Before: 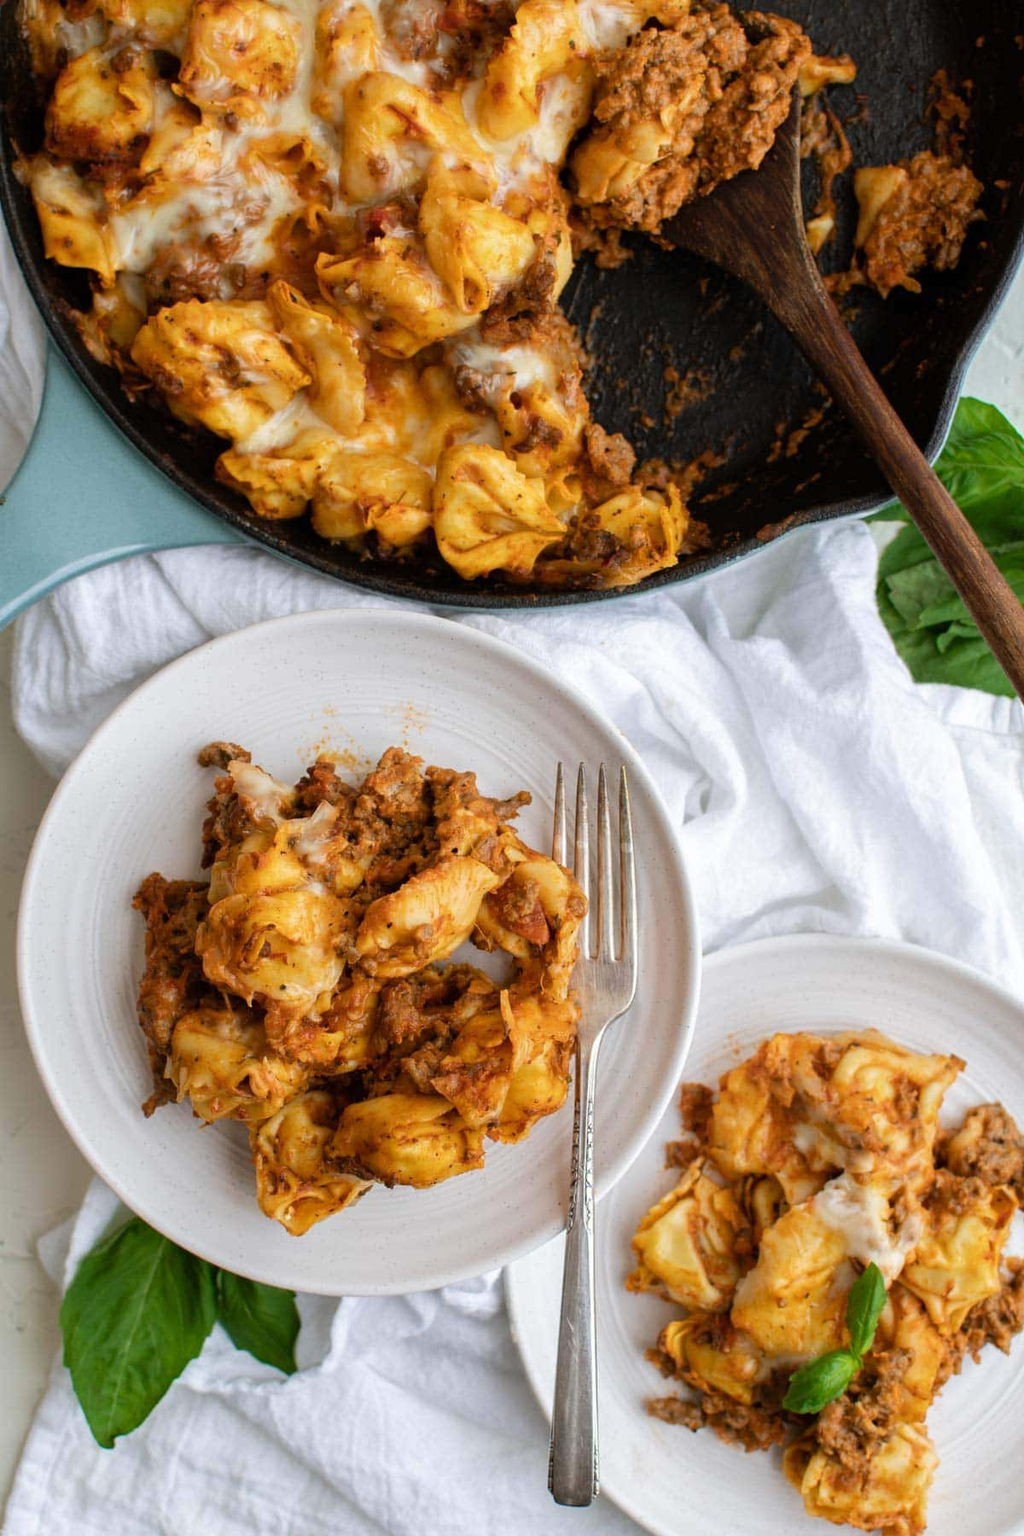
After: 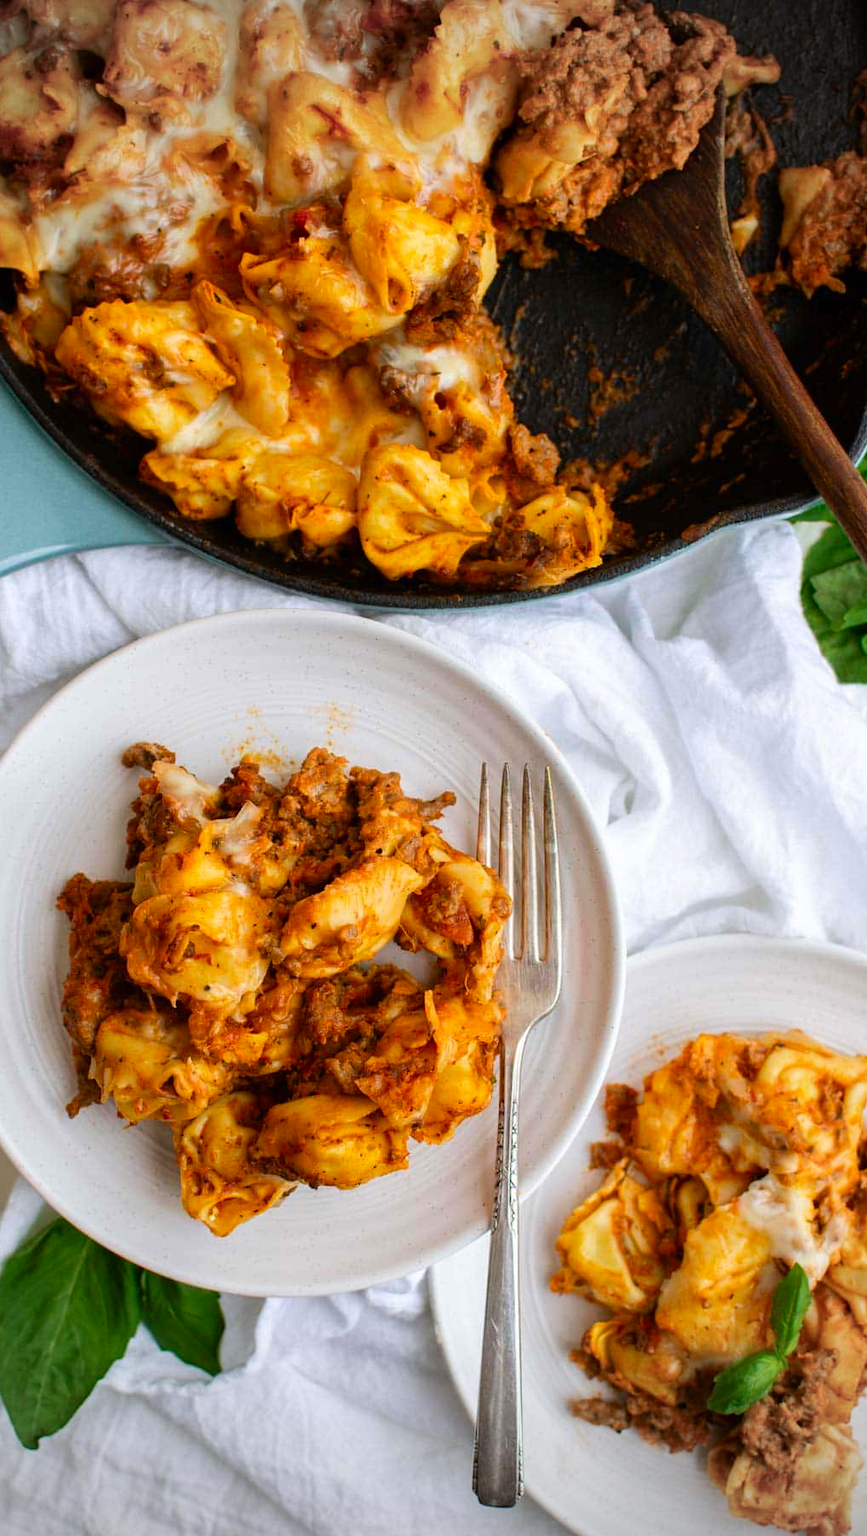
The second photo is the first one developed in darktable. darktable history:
crop: left 7.436%, right 7.864%
vignetting: width/height ratio 1.096
contrast brightness saturation: contrast 0.091, saturation 0.285
